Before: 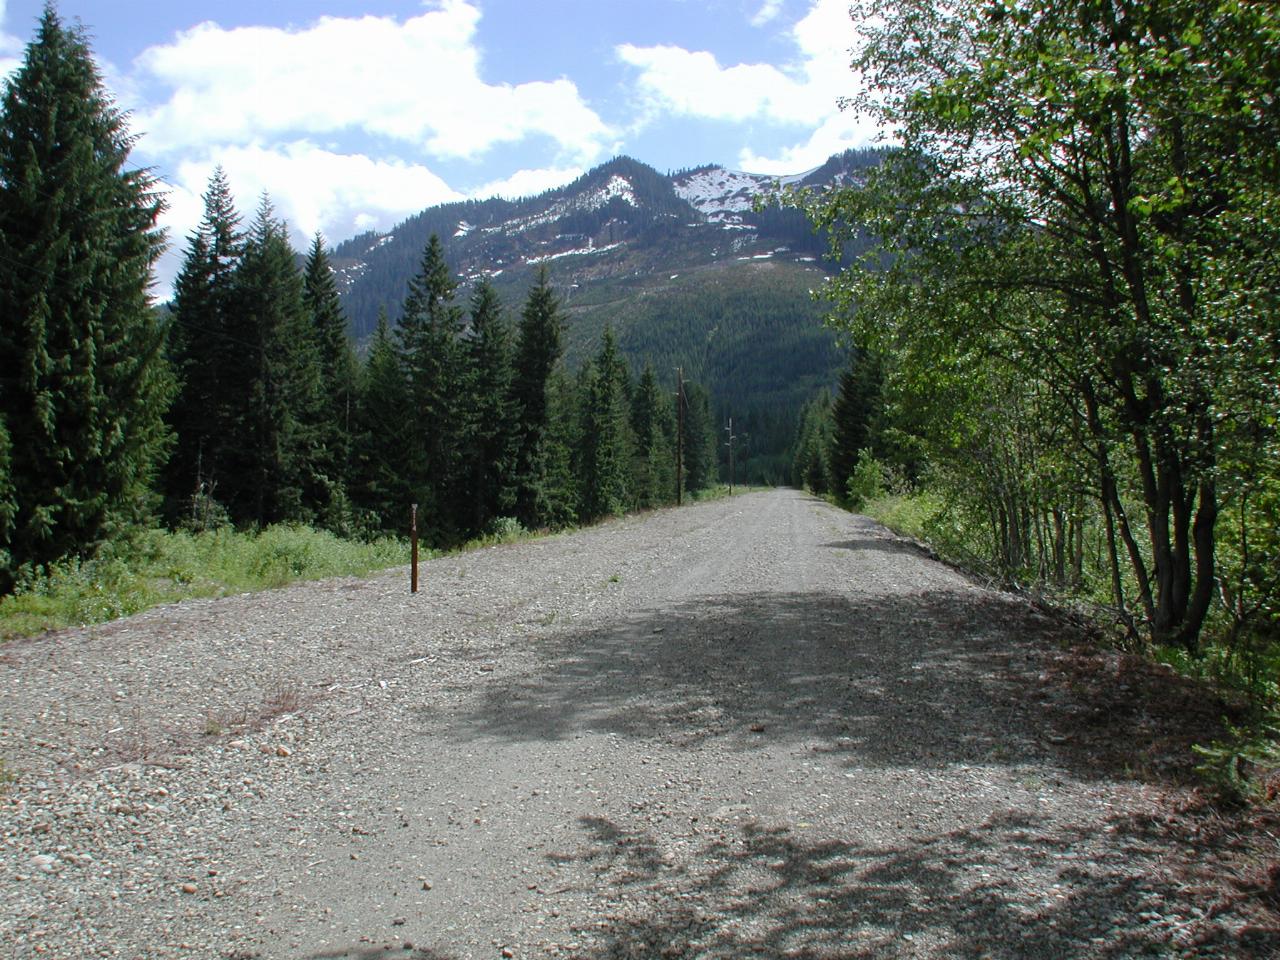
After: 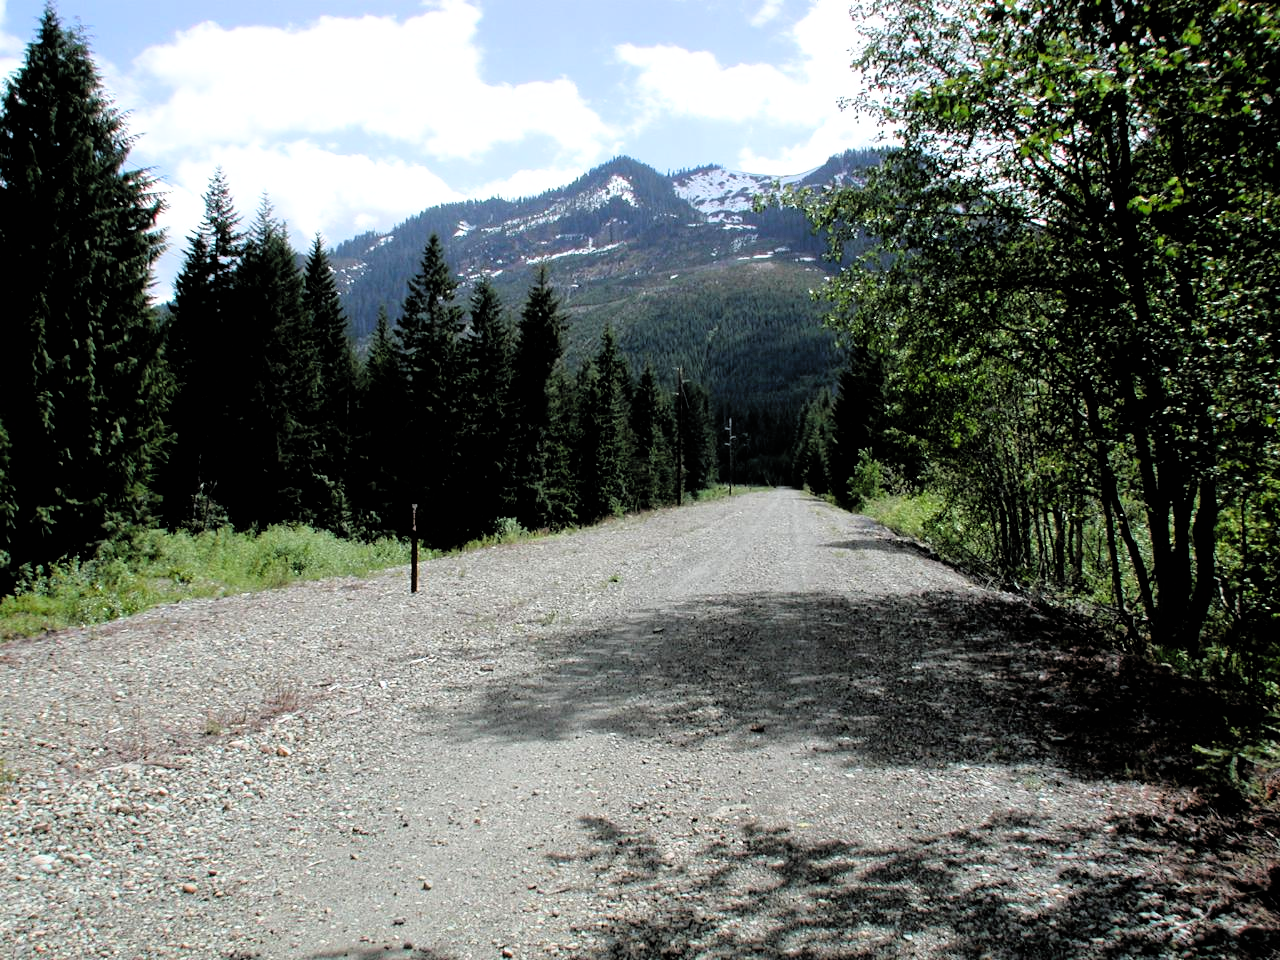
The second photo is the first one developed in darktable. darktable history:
contrast brightness saturation: brightness 0.087, saturation 0.191
tone curve: preserve colors none
filmic rgb: black relative exposure -3.67 EV, white relative exposure 2.44 EV, hardness 3.28, color science v6 (2022), iterations of high-quality reconstruction 0
